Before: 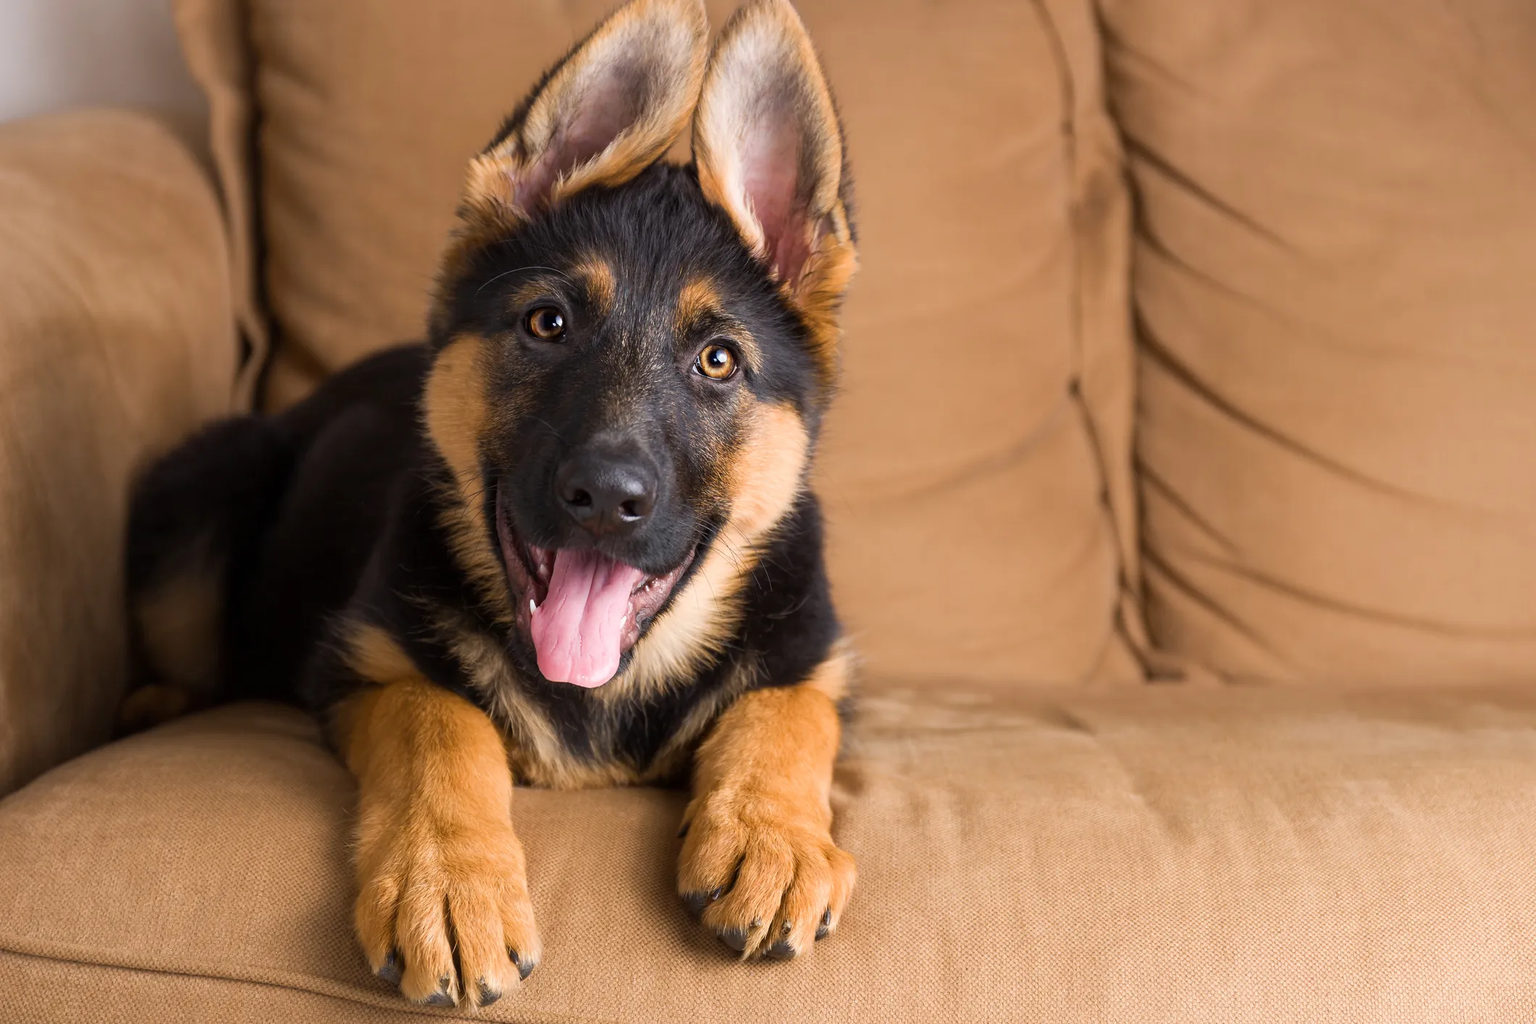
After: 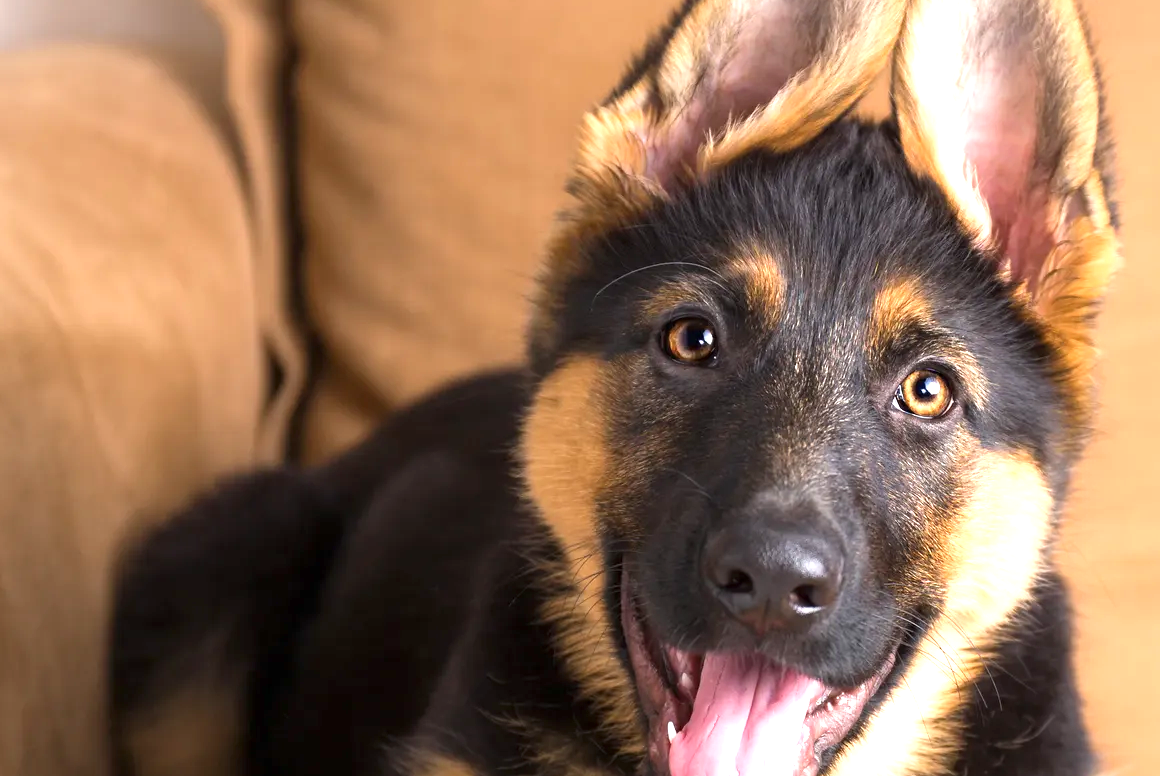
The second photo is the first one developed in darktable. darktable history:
exposure: exposure 1.061 EV, compensate highlight preservation false
crop and rotate: left 3.047%, top 7.509%, right 42.236%, bottom 37.598%
